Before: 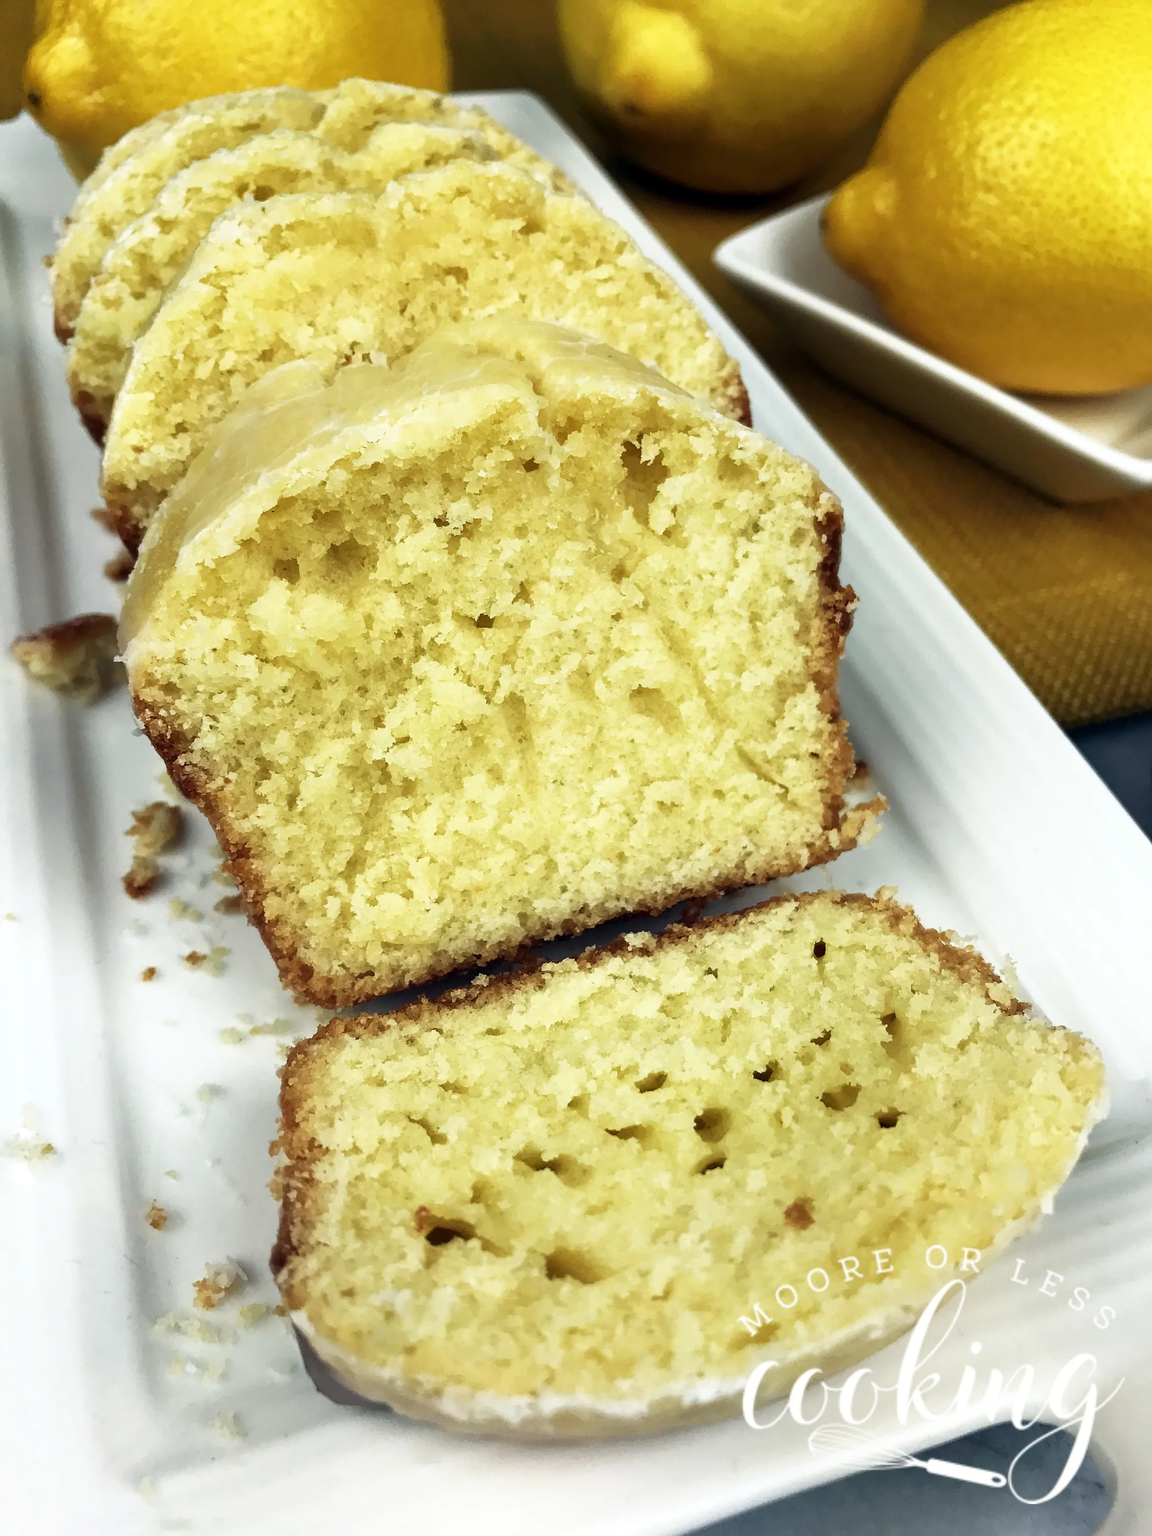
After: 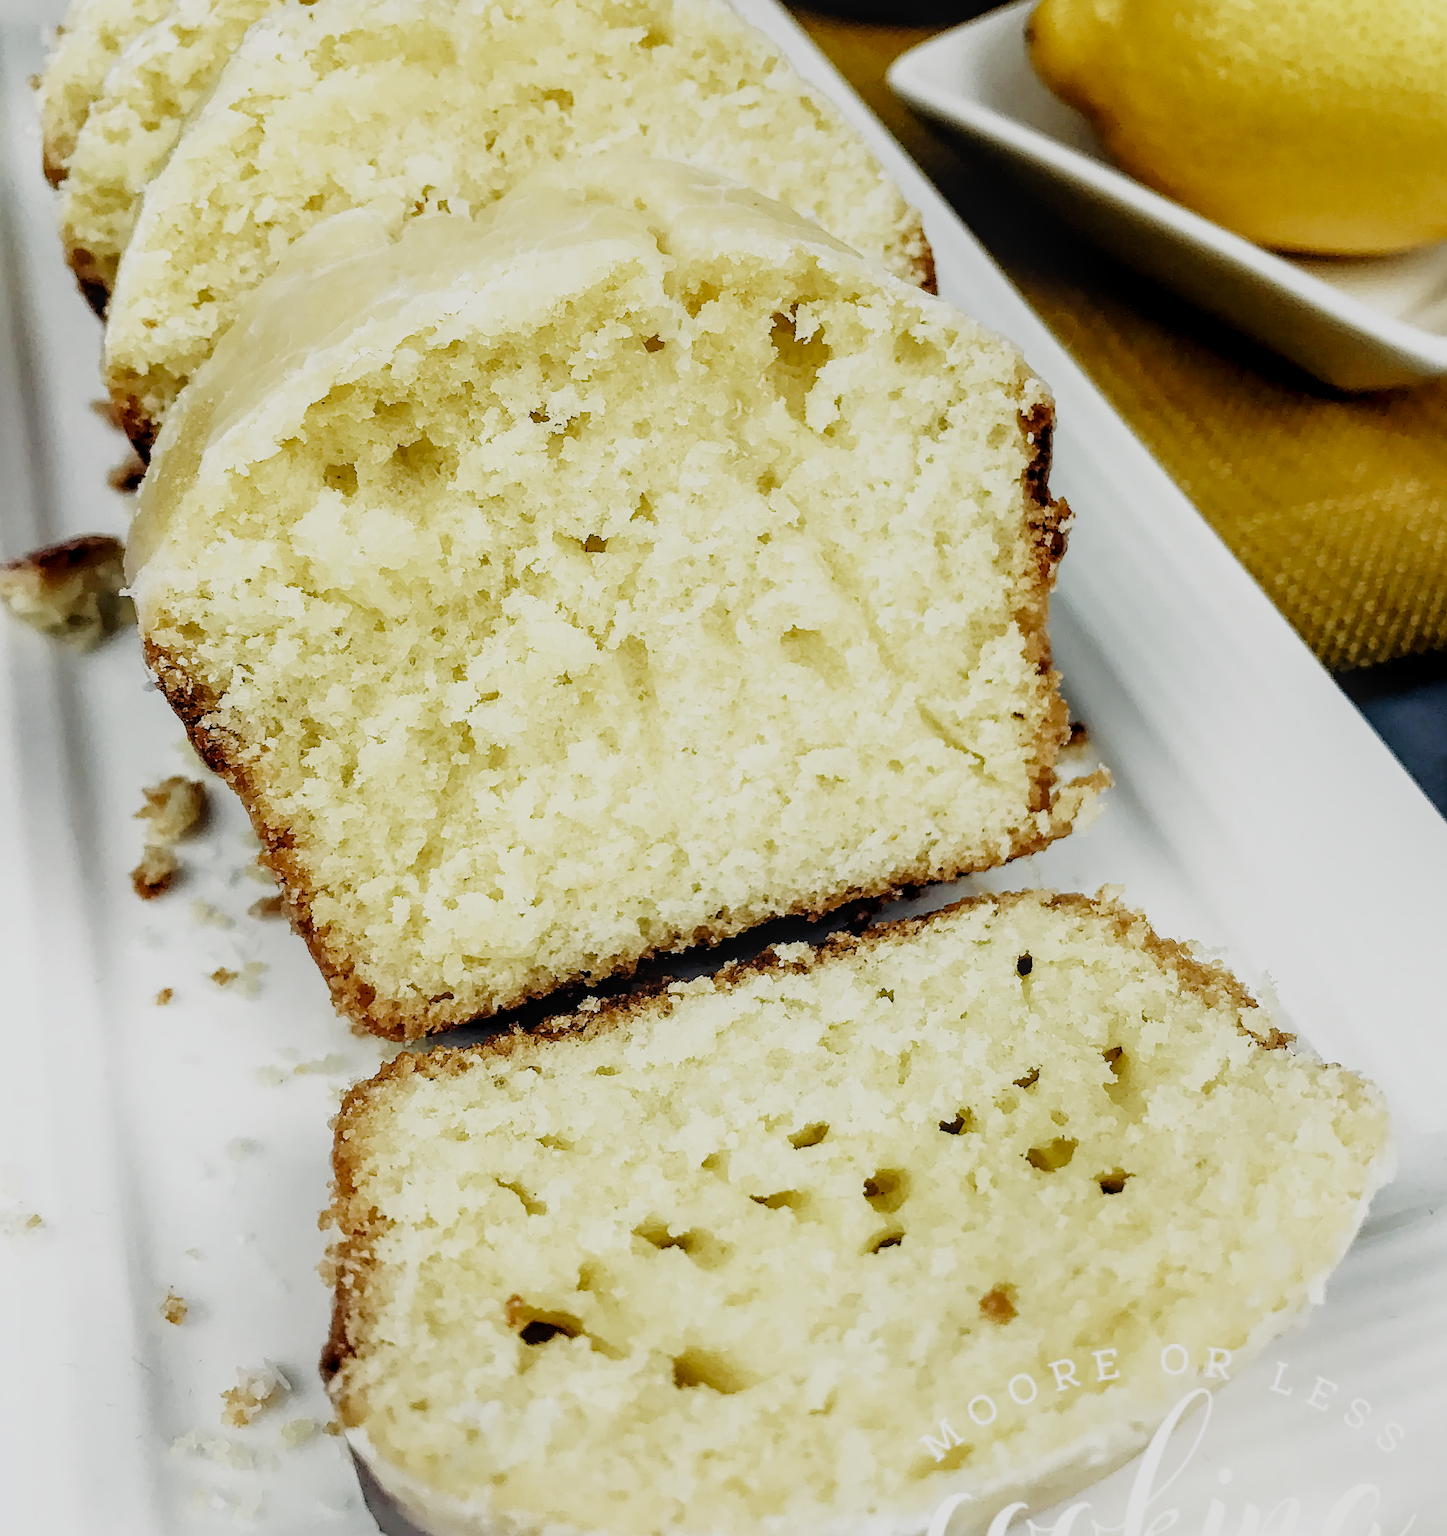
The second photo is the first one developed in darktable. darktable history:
crop and rotate: left 1.87%, top 12.869%, right 0.153%, bottom 9.178%
filmic rgb: black relative exposure -6.09 EV, white relative exposure 6.96 EV, threshold 5.94 EV, hardness 2.24, preserve chrominance no, color science v5 (2021), enable highlight reconstruction true
sharpen: amount 0.499
local contrast: on, module defaults
tone equalizer: -8 EV -0.741 EV, -7 EV -0.669 EV, -6 EV -0.618 EV, -5 EV -0.368 EV, -3 EV 0.379 EV, -2 EV 0.6 EV, -1 EV 0.678 EV, +0 EV 0.741 EV
